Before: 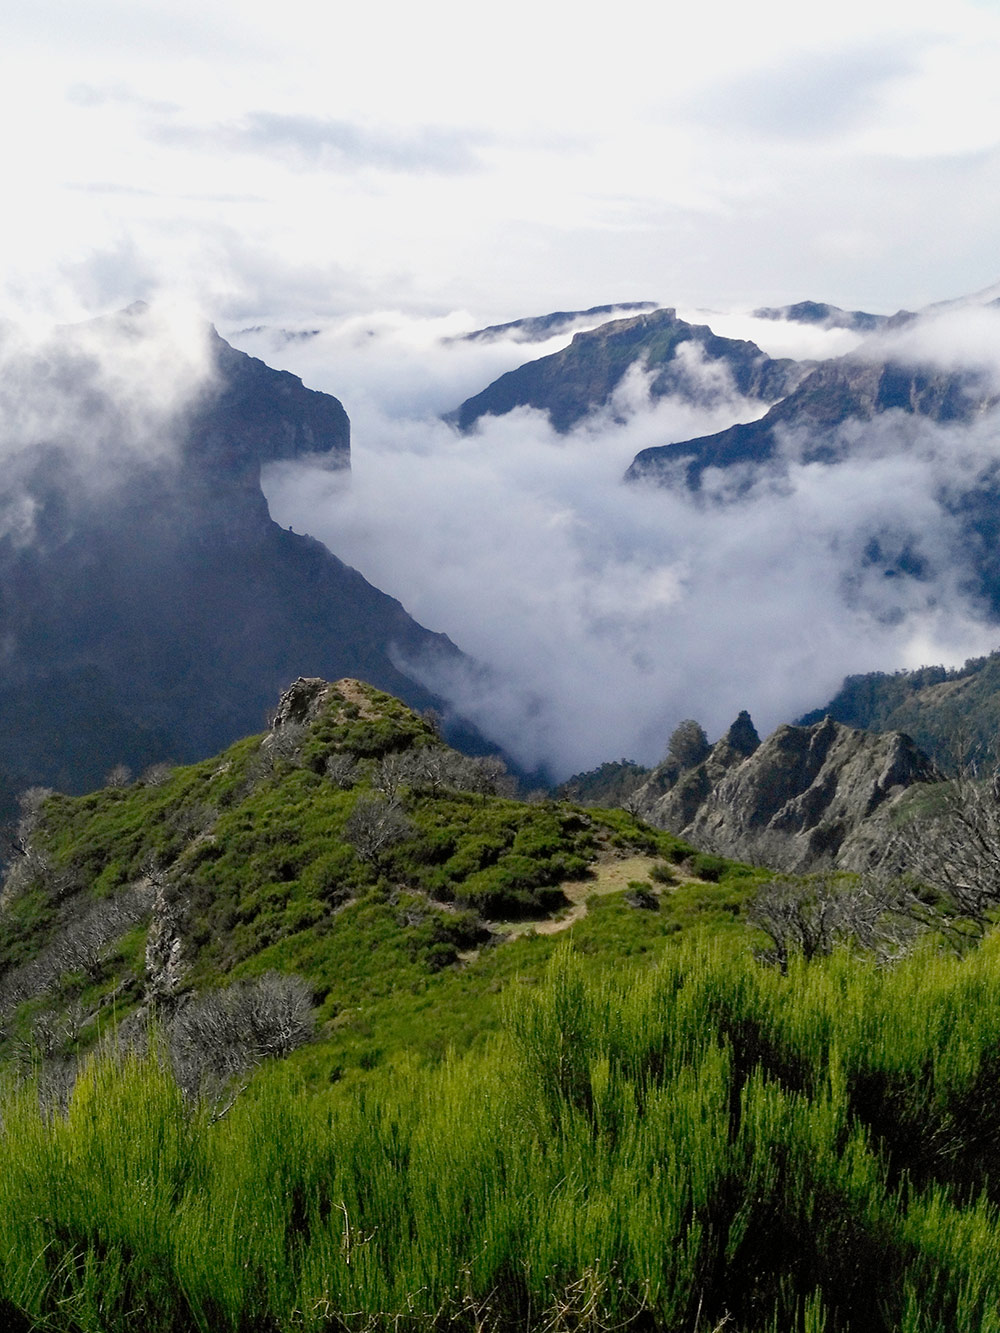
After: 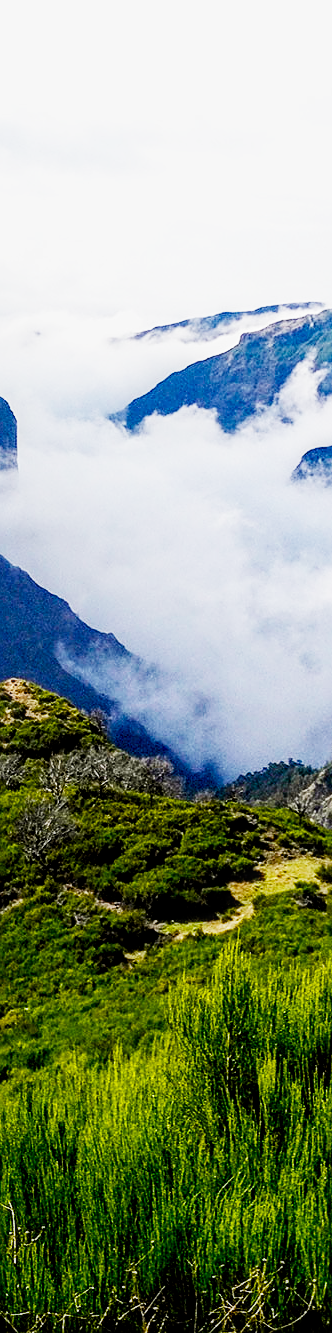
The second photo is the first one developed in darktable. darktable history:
crop: left 33.36%, right 33.36%
exposure: exposure 0.6 EV, compensate highlight preservation false
sharpen: on, module defaults
color balance rgb: linear chroma grading › global chroma 9%, perceptual saturation grading › global saturation 36%, perceptual saturation grading › shadows 35%, perceptual brilliance grading › global brilliance 21.21%, perceptual brilliance grading › shadows -35%, global vibrance 21.21%
sigmoid: contrast 1.7, skew -0.2, preserve hue 0%, red attenuation 0.1, red rotation 0.035, green attenuation 0.1, green rotation -0.017, blue attenuation 0.15, blue rotation -0.052, base primaries Rec2020
local contrast: on, module defaults
